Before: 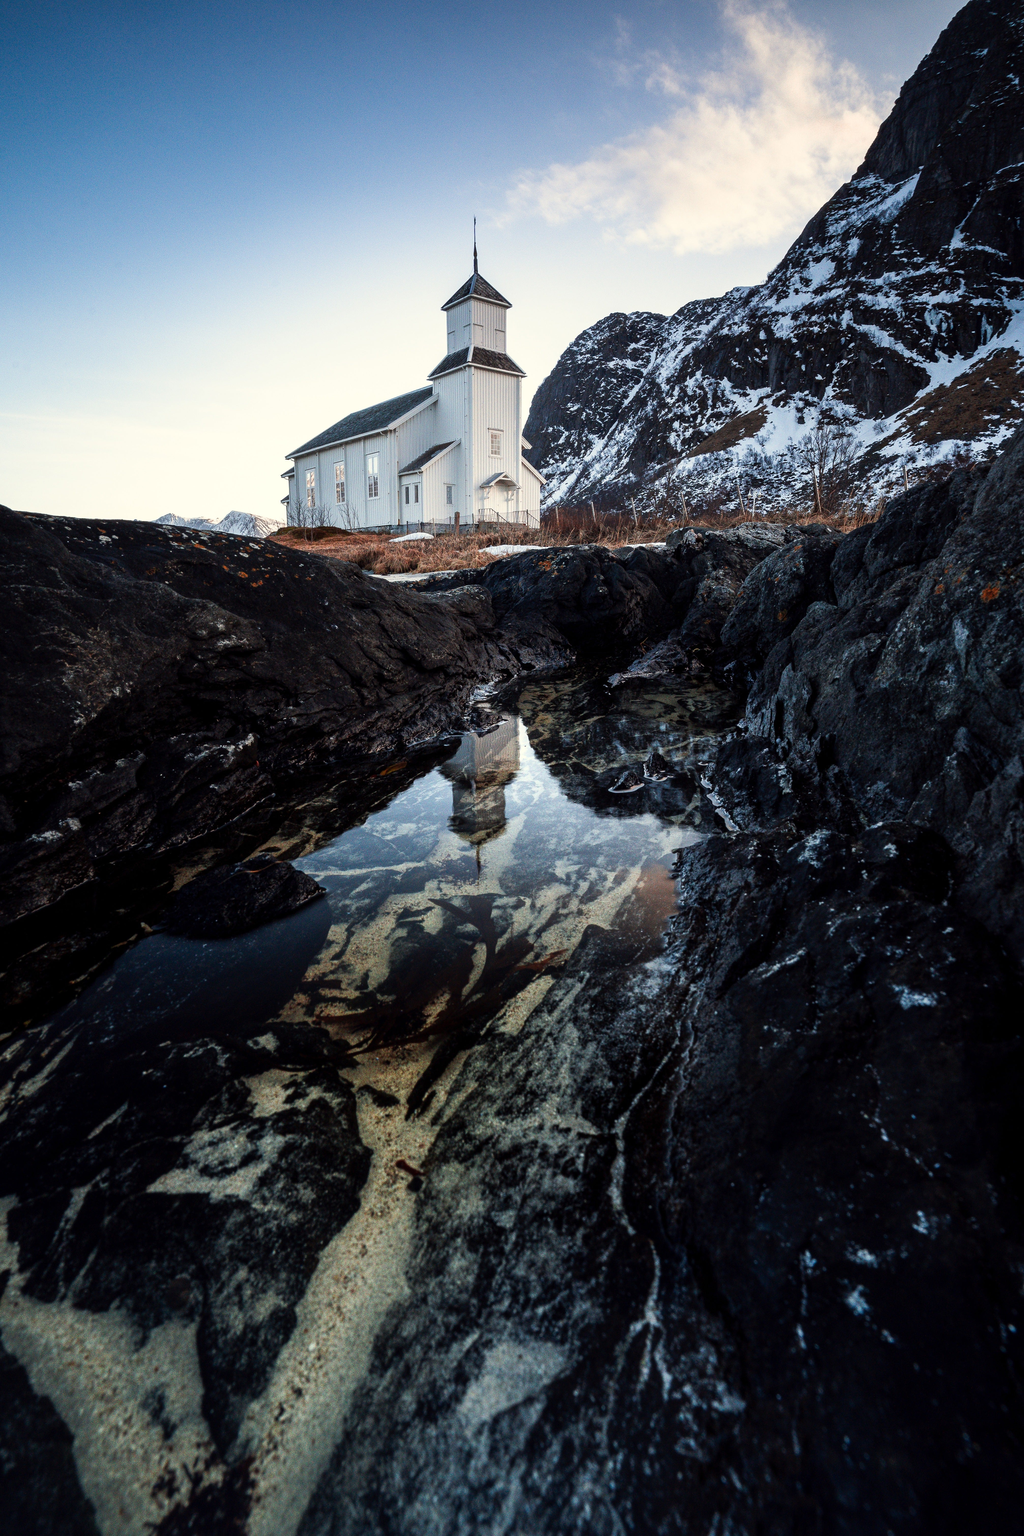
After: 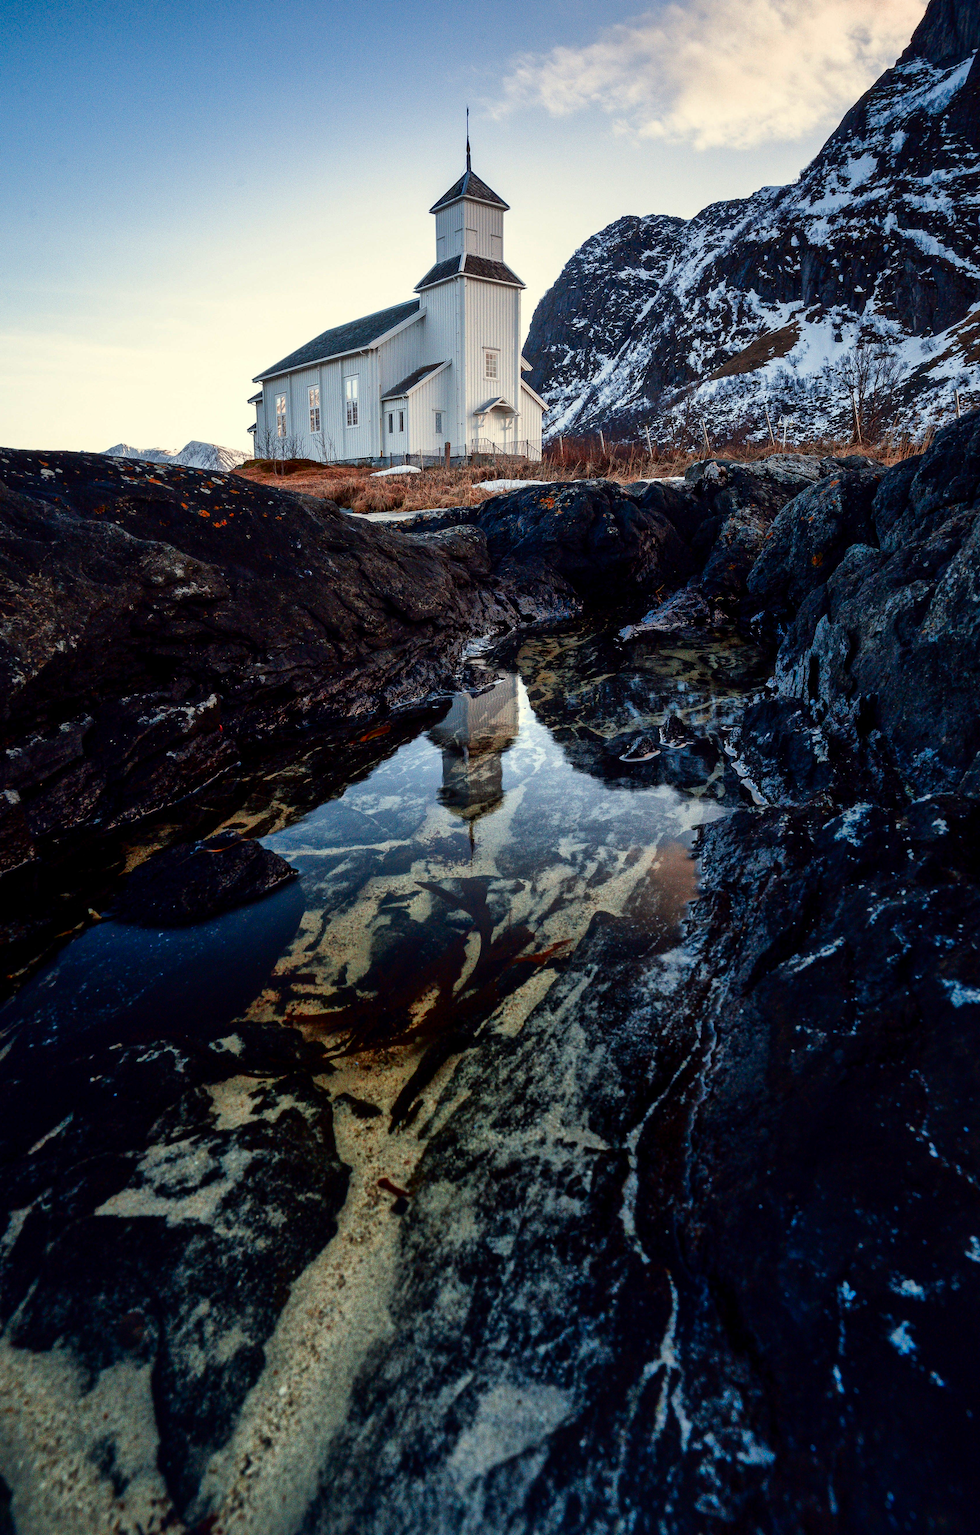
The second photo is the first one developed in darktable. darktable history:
crop: left 6.209%, top 8.02%, right 9.54%, bottom 3.962%
contrast brightness saturation: contrast 0.123, brightness -0.124, saturation 0.202
shadows and highlights: on, module defaults
